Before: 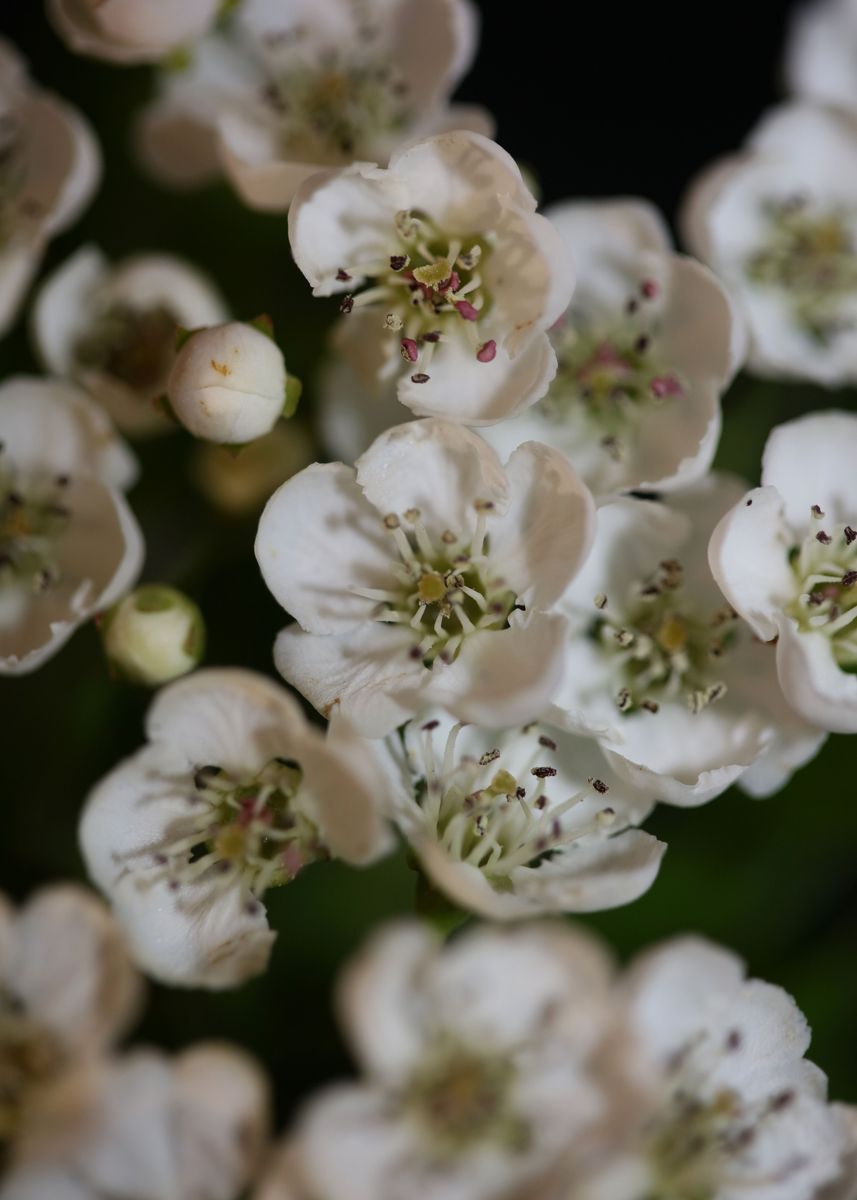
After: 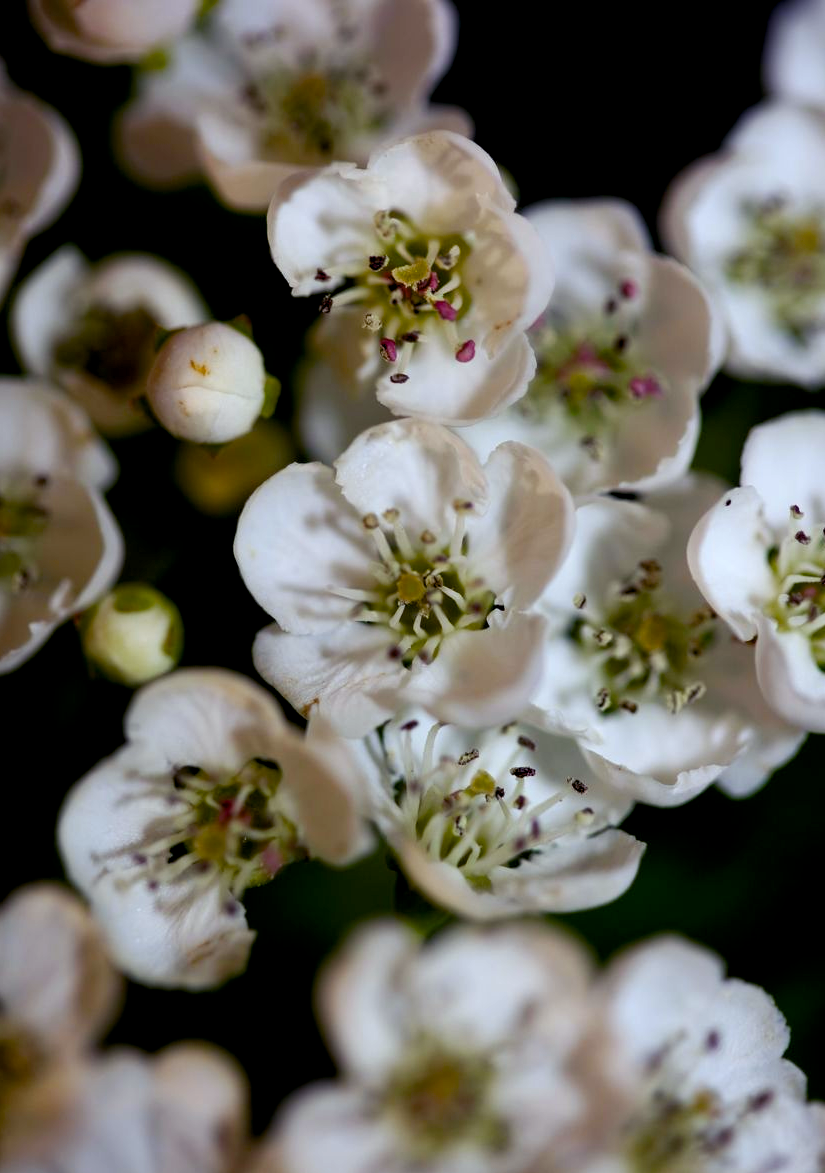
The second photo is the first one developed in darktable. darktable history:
crop and rotate: left 2.536%, right 1.107%, bottom 2.246%
white balance: red 0.954, blue 1.079
color balance rgb: shadows lift › luminance -21.66%, shadows lift › chroma 6.57%, shadows lift › hue 270°, power › chroma 0.68%, power › hue 60°, highlights gain › luminance 6.08%, highlights gain › chroma 1.33%, highlights gain › hue 90°, global offset › luminance -0.87%, perceptual saturation grading › global saturation 26.86%, perceptual saturation grading › highlights -28.39%, perceptual saturation grading › mid-tones 15.22%, perceptual saturation grading › shadows 33.98%, perceptual brilliance grading › highlights 10%, perceptual brilliance grading › mid-tones 5%
